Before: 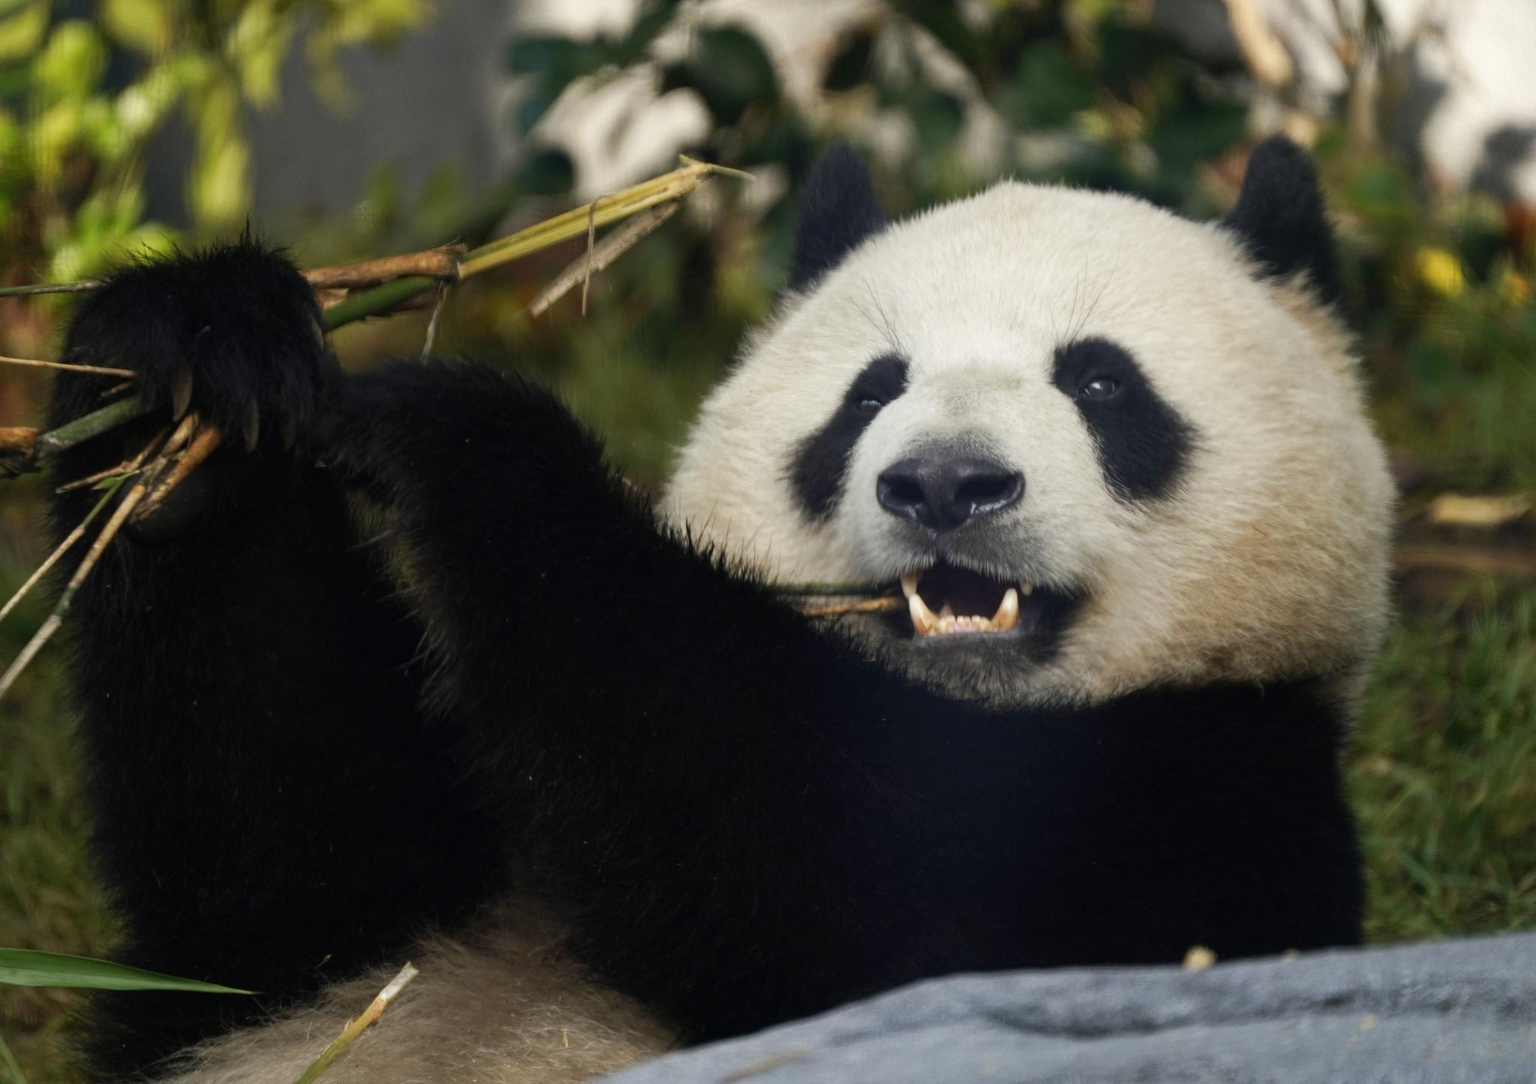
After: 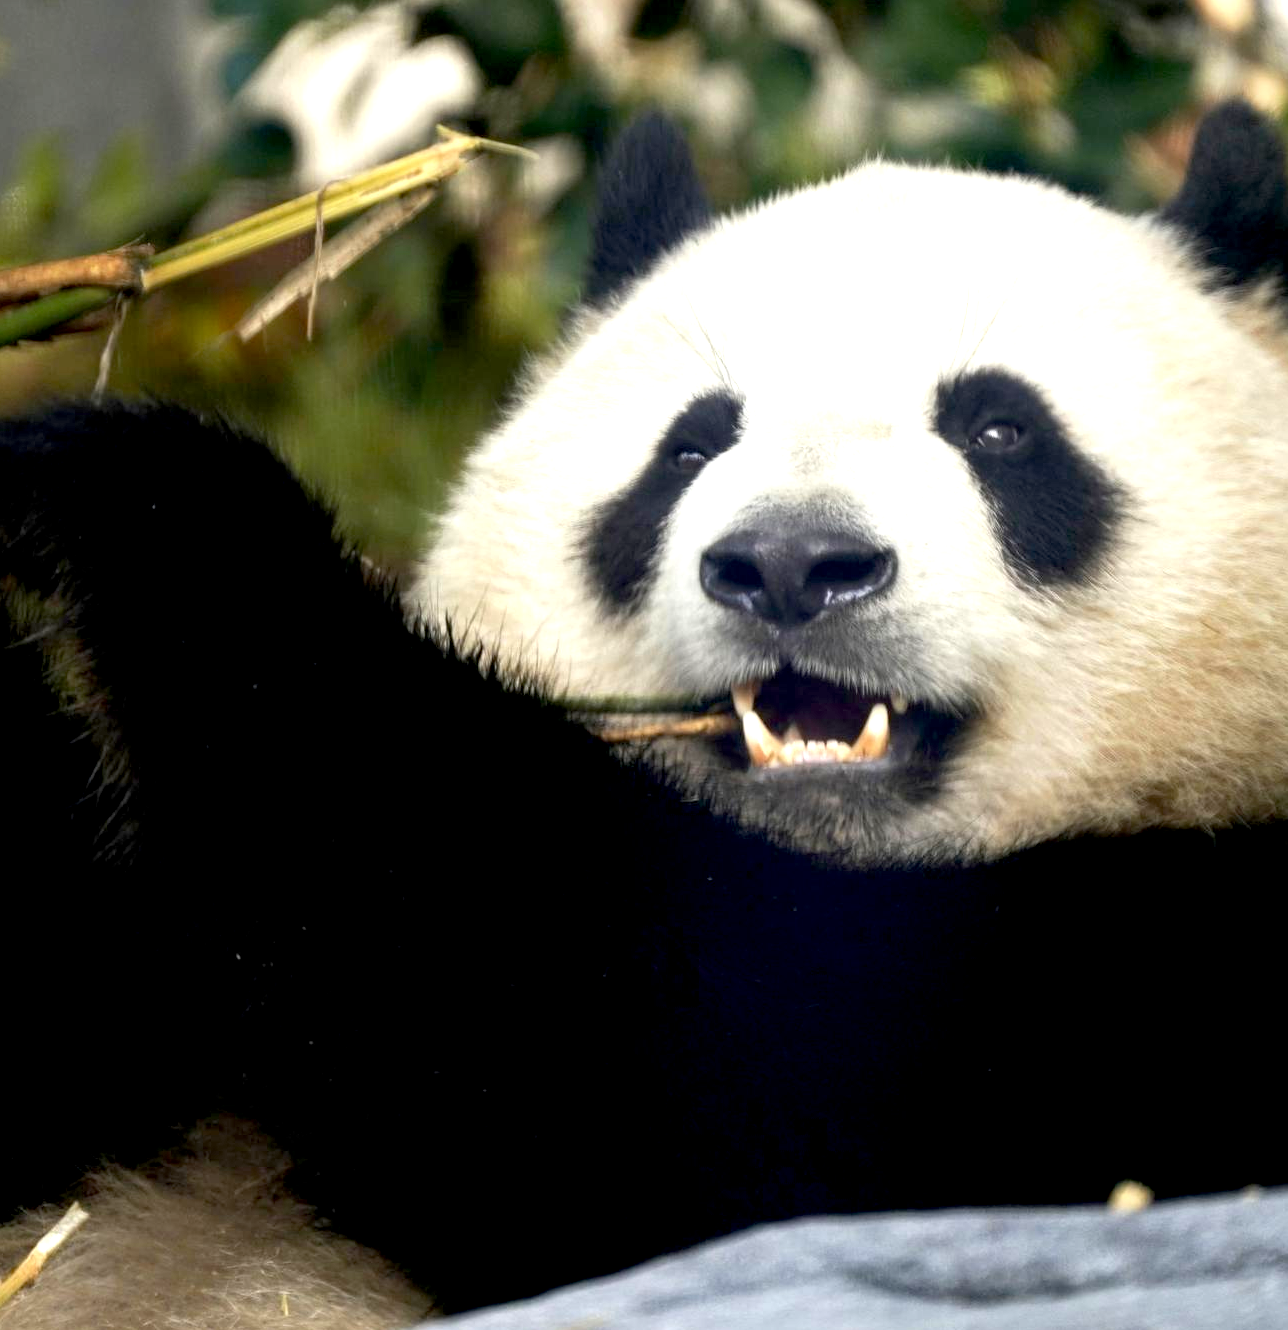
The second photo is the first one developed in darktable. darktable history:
crop and rotate: left 22.903%, top 5.632%, right 14.163%, bottom 2.325%
exposure: black level correction 0.008, exposure 0.968 EV, compensate exposure bias true, compensate highlight preservation false
